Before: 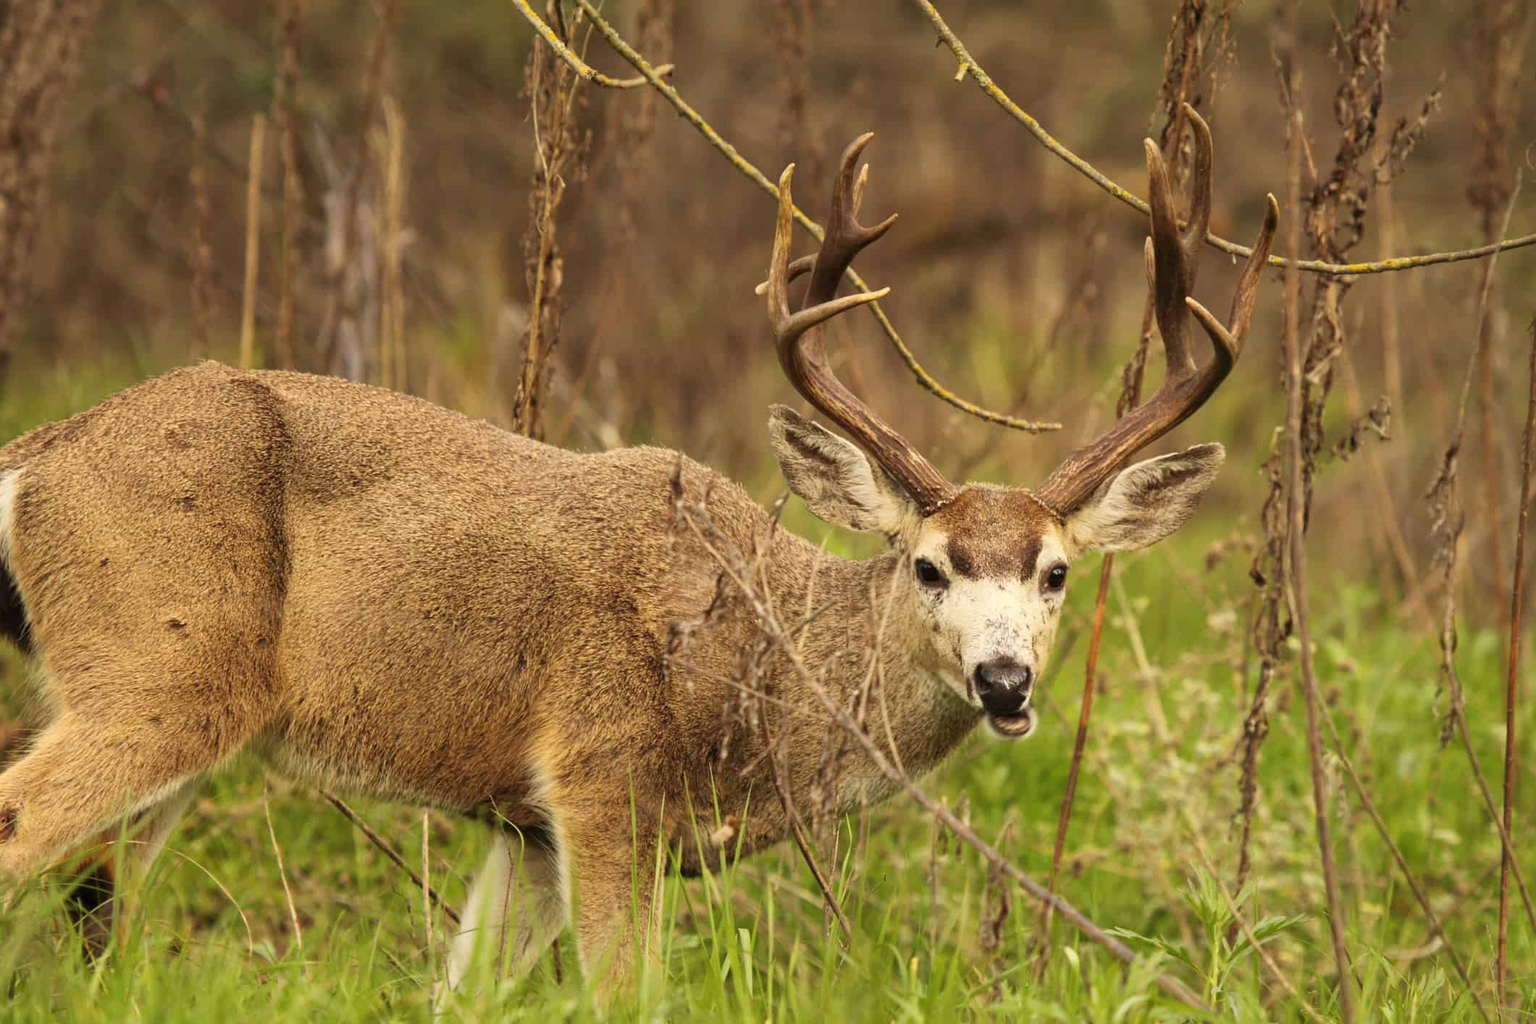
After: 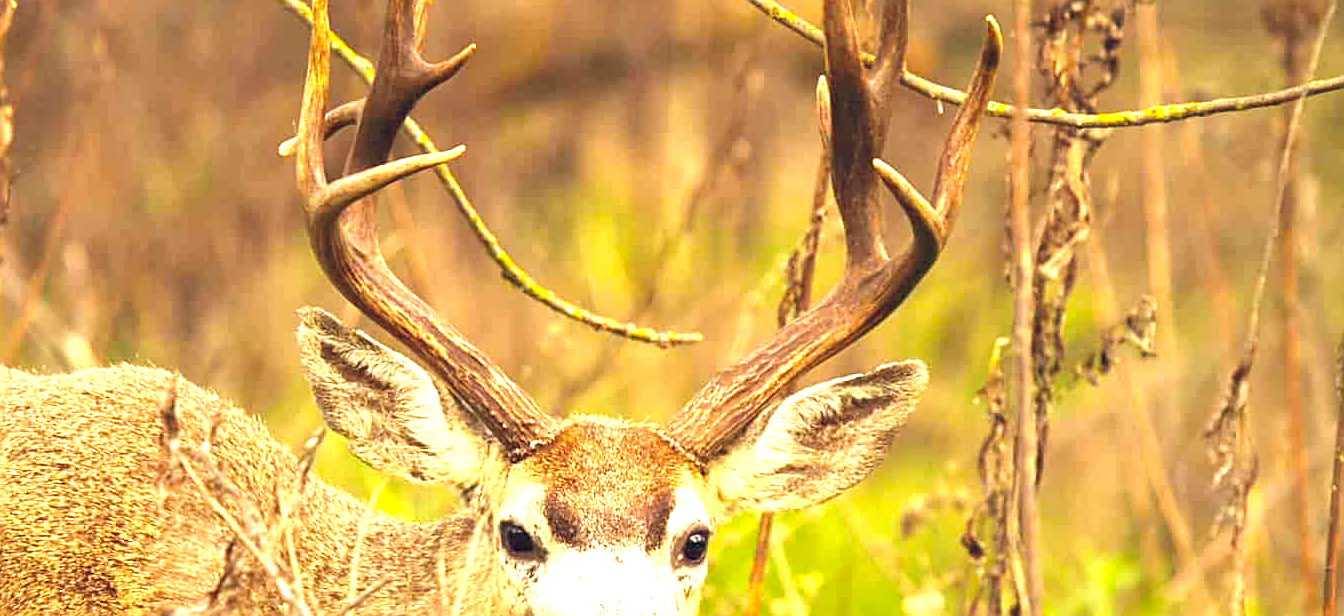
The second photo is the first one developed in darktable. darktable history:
exposure: black level correction 0, exposure 1.439 EV, compensate exposure bias true, compensate highlight preservation false
color balance rgb: highlights gain › chroma 0.125%, highlights gain › hue 330.43°, global offset › chroma 0.148%, global offset › hue 253.09°, perceptual saturation grading › global saturation 15.144%, global vibrance 20%
tone equalizer: on, module defaults
sharpen: on, module defaults
crop: left 36.029%, top 17.789%, right 0.604%, bottom 38.592%
